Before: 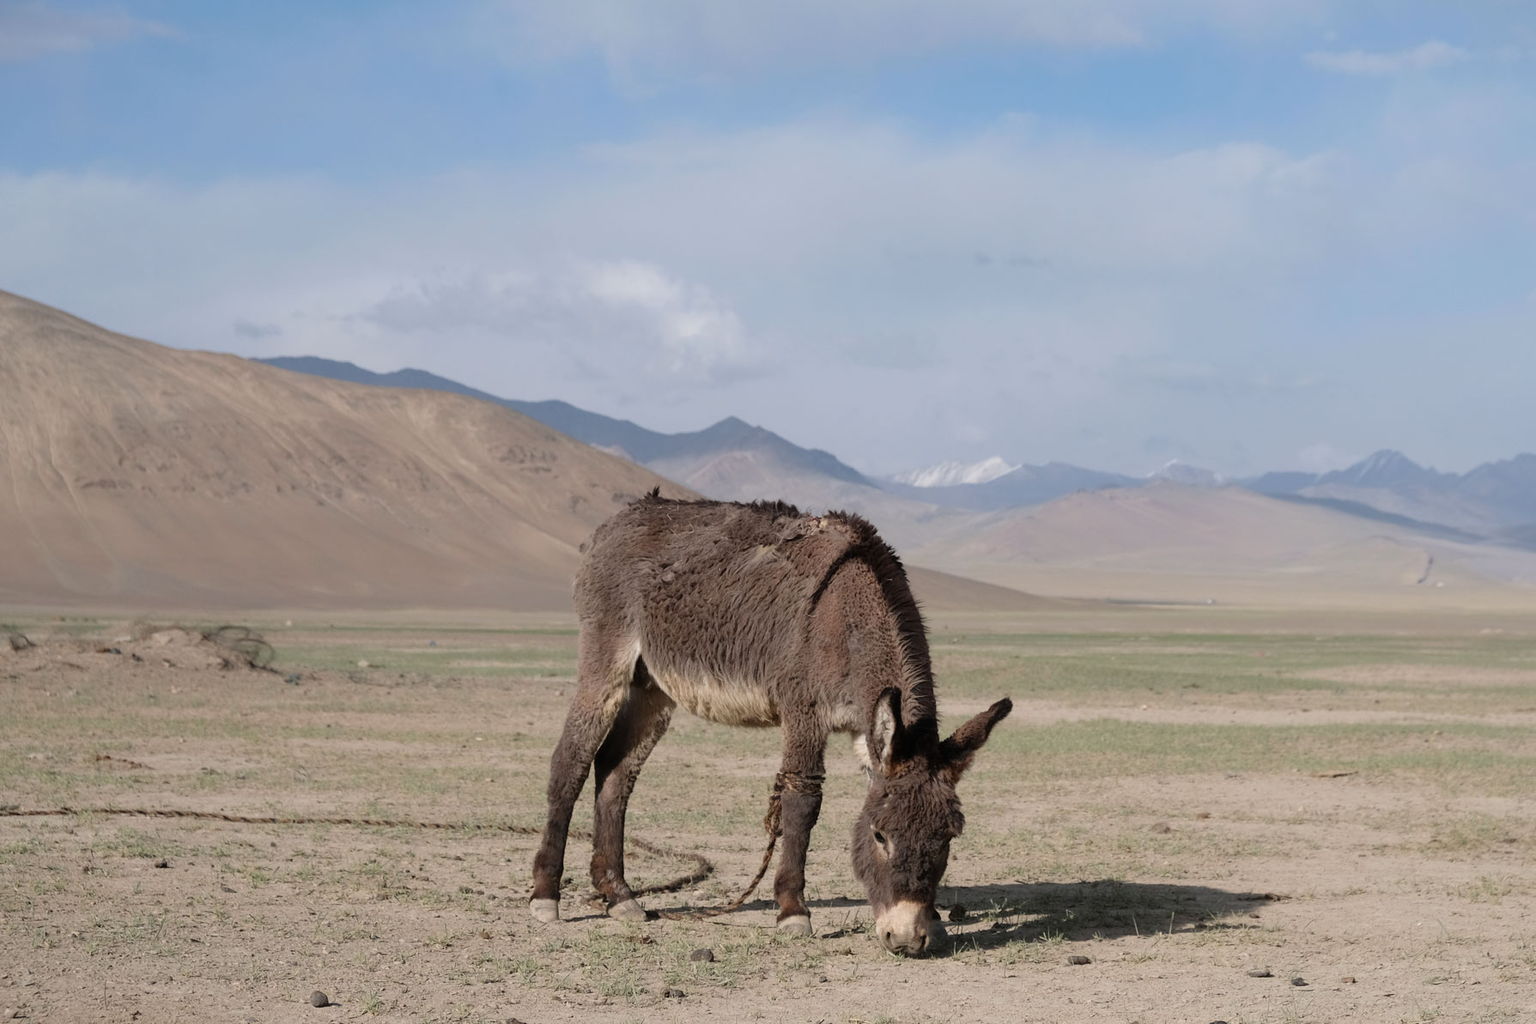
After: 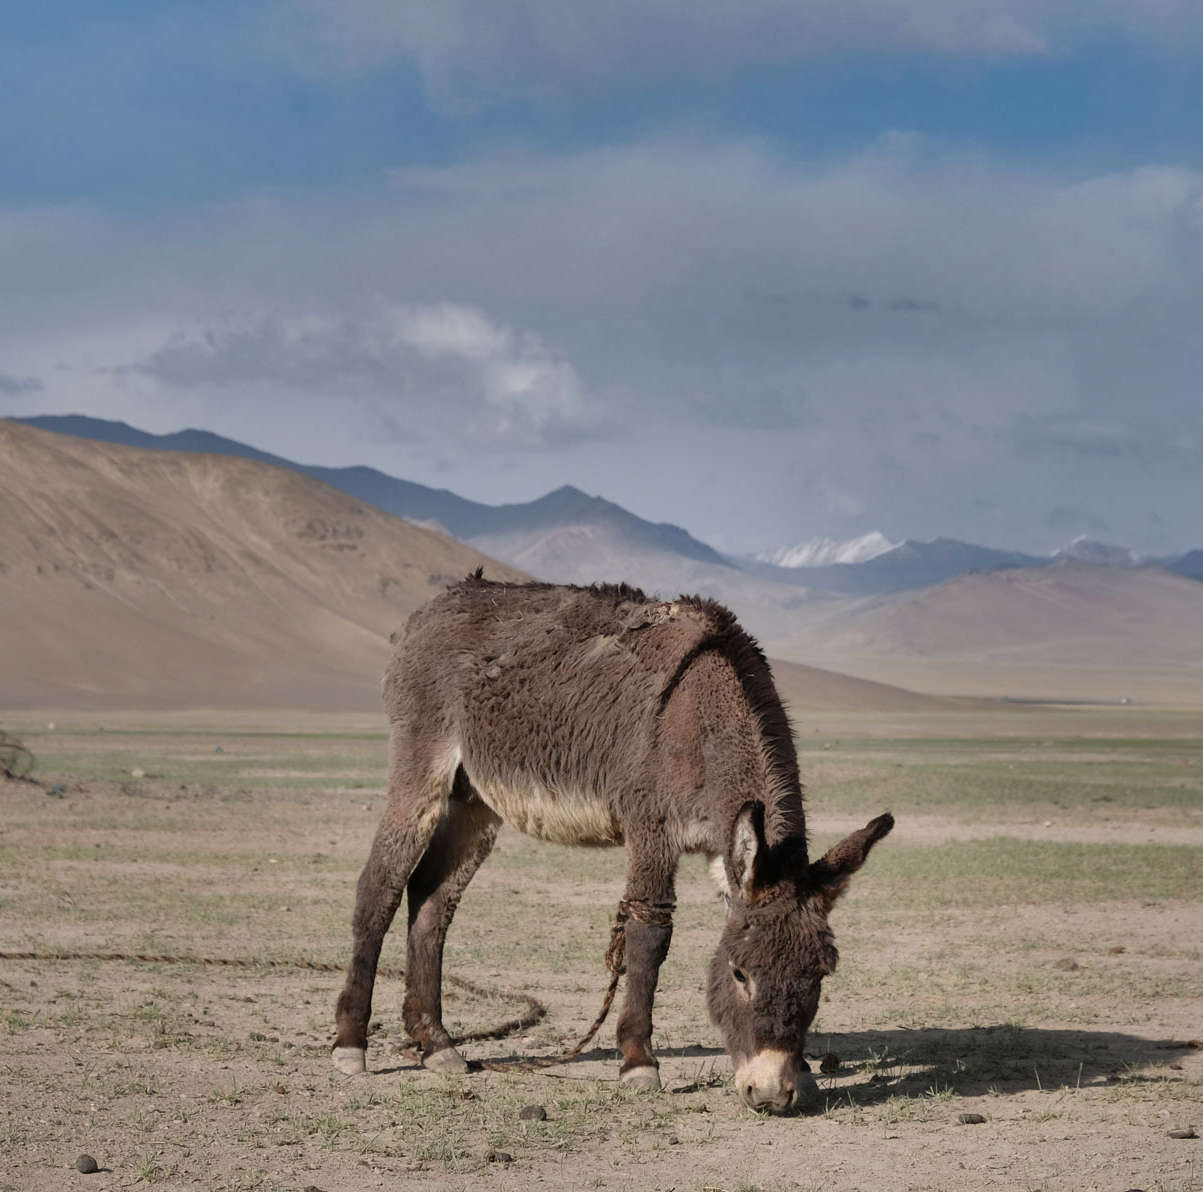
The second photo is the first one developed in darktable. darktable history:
crop and rotate: left 15.981%, right 16.732%
shadows and highlights: shadows 20.81, highlights -82.07, soften with gaussian
